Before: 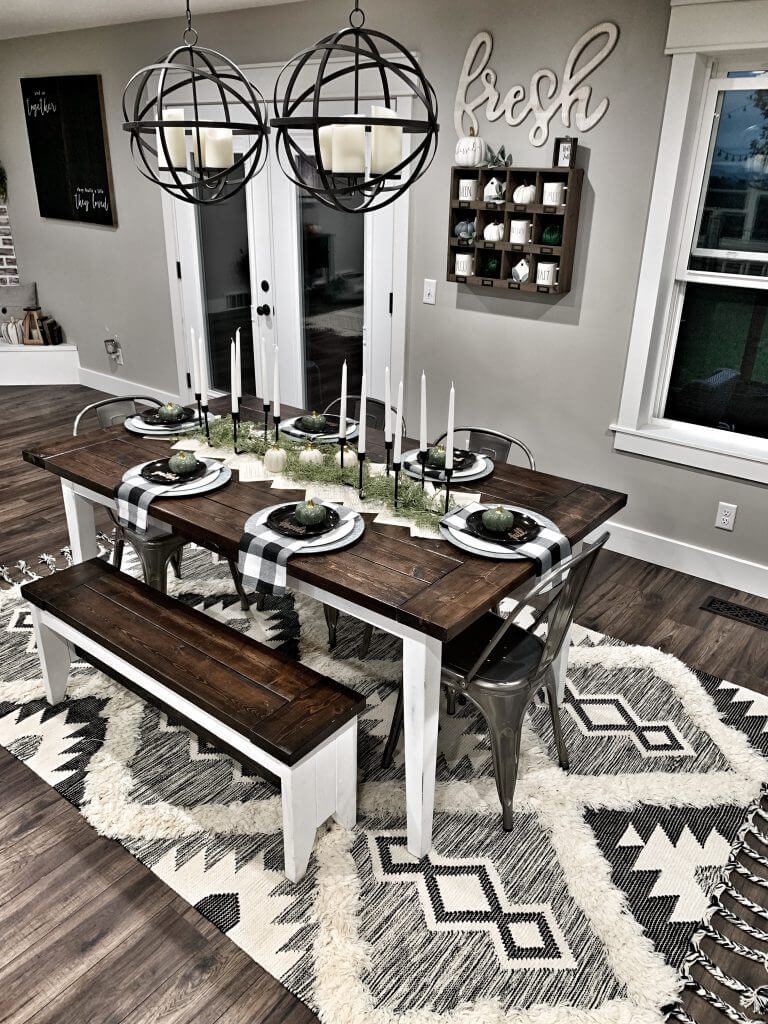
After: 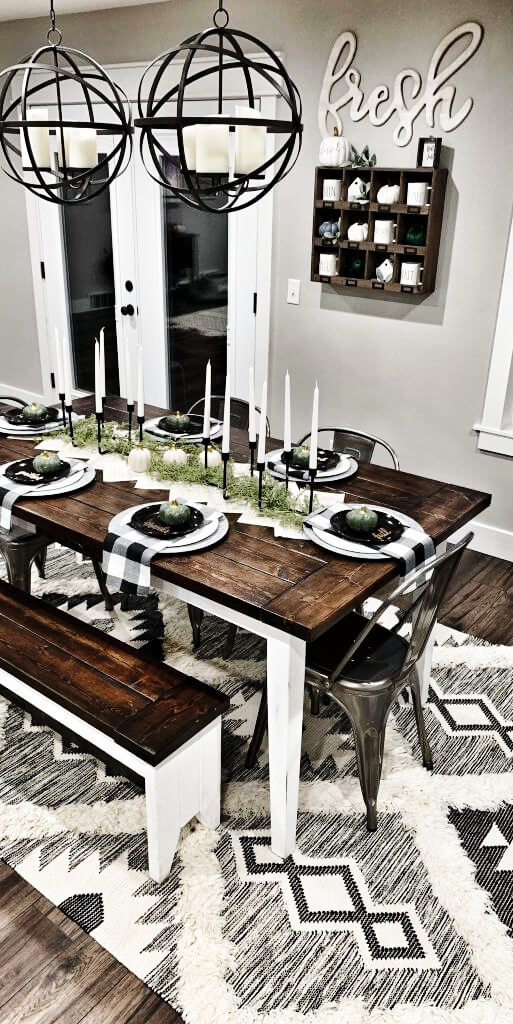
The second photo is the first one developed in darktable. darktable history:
base curve: curves: ch0 [(0, 0) (0.036, 0.025) (0.121, 0.166) (0.206, 0.329) (0.605, 0.79) (1, 1)], preserve colors none
crop and rotate: left 17.732%, right 15.423%
